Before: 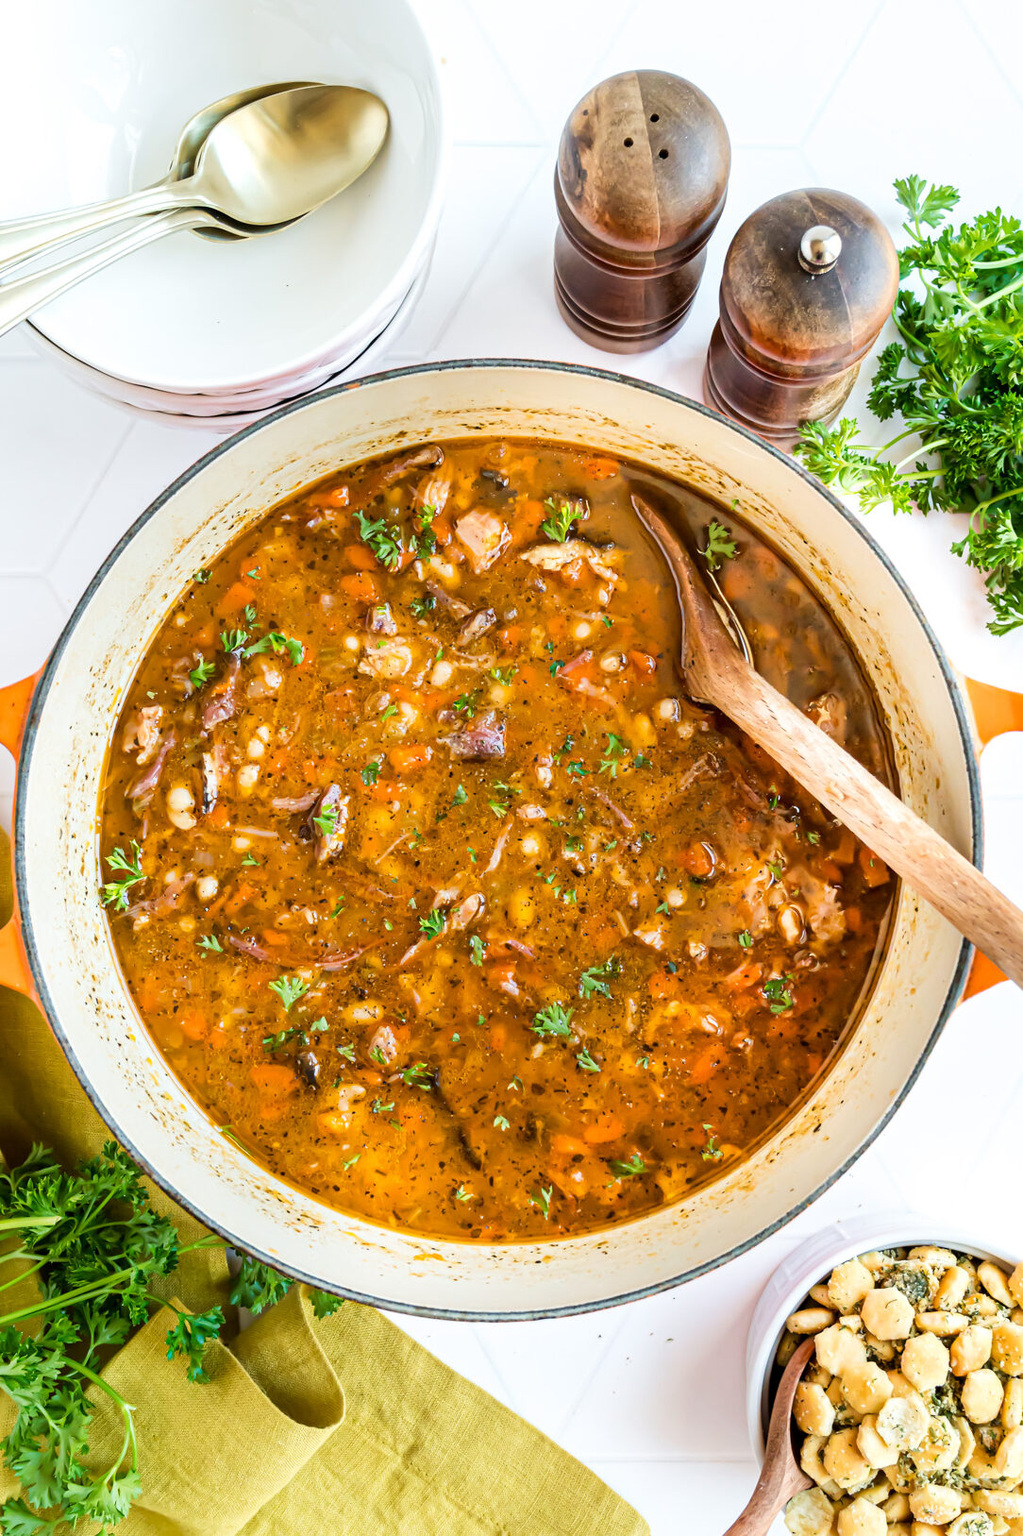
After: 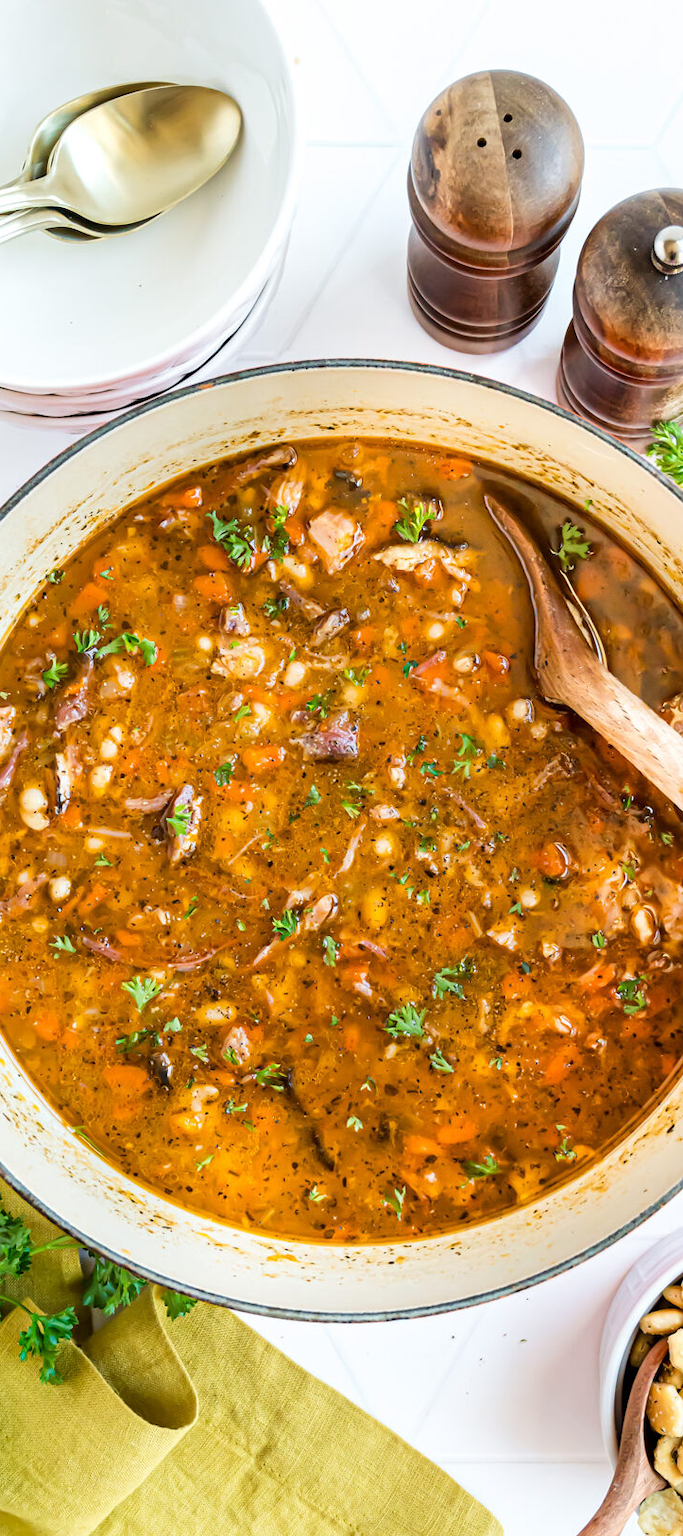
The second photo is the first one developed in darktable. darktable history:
crop and rotate: left 14.48%, right 18.667%
